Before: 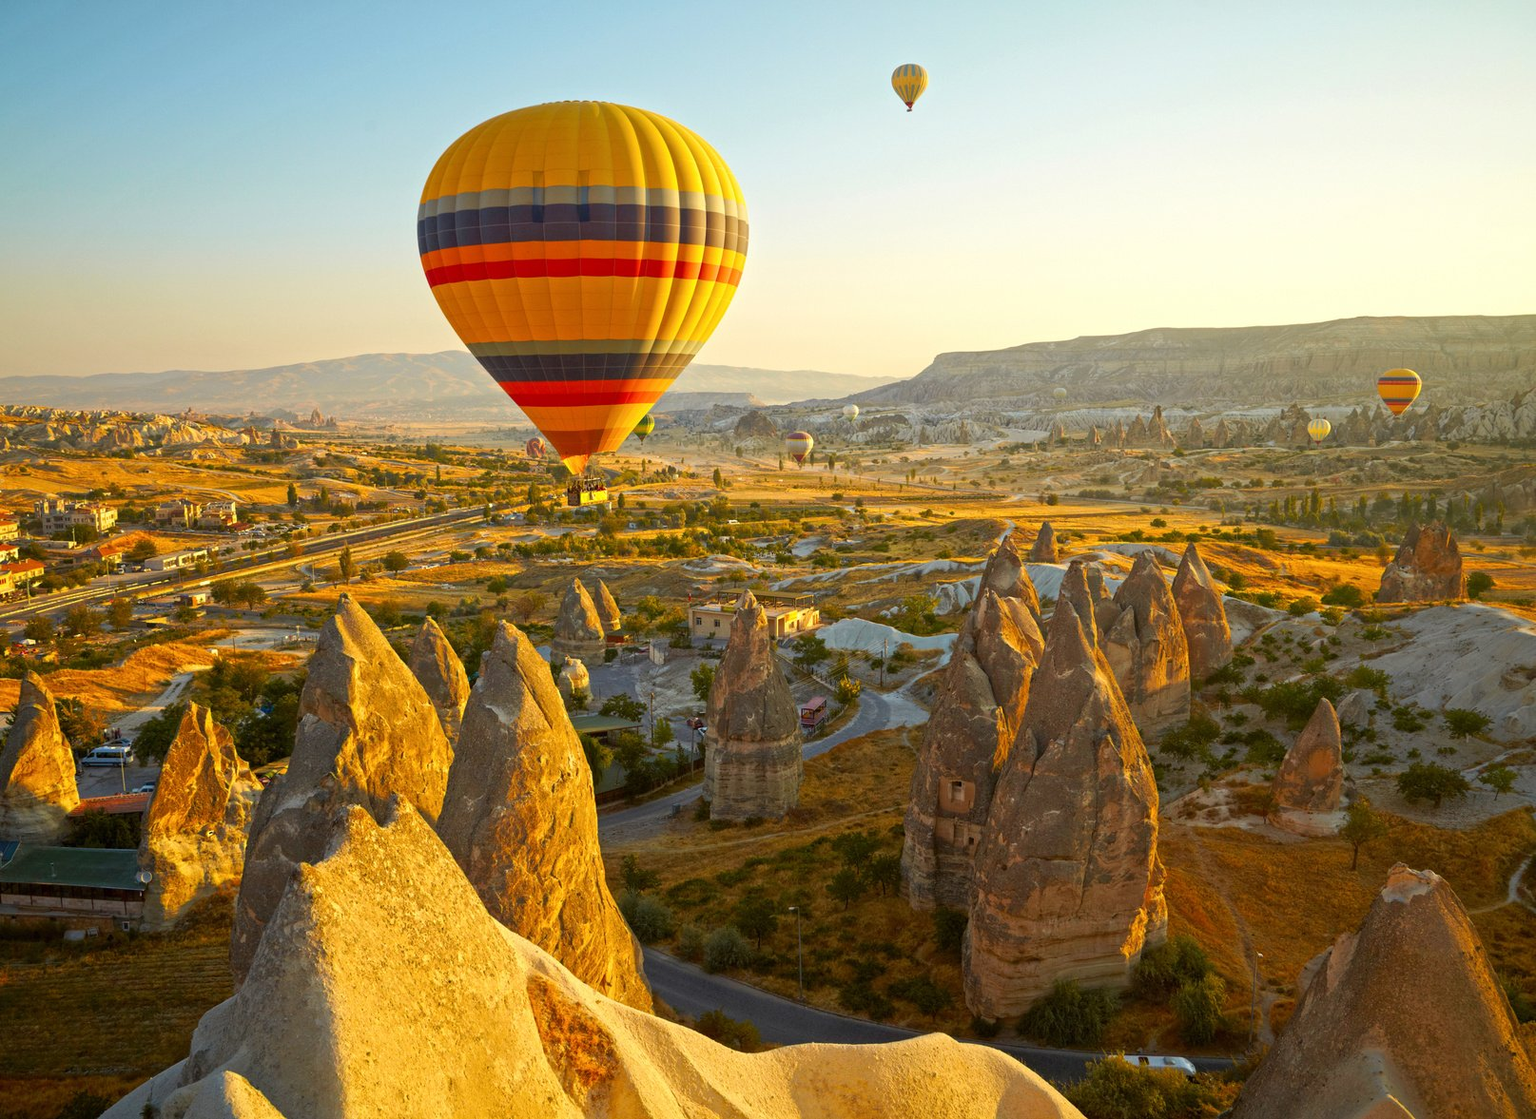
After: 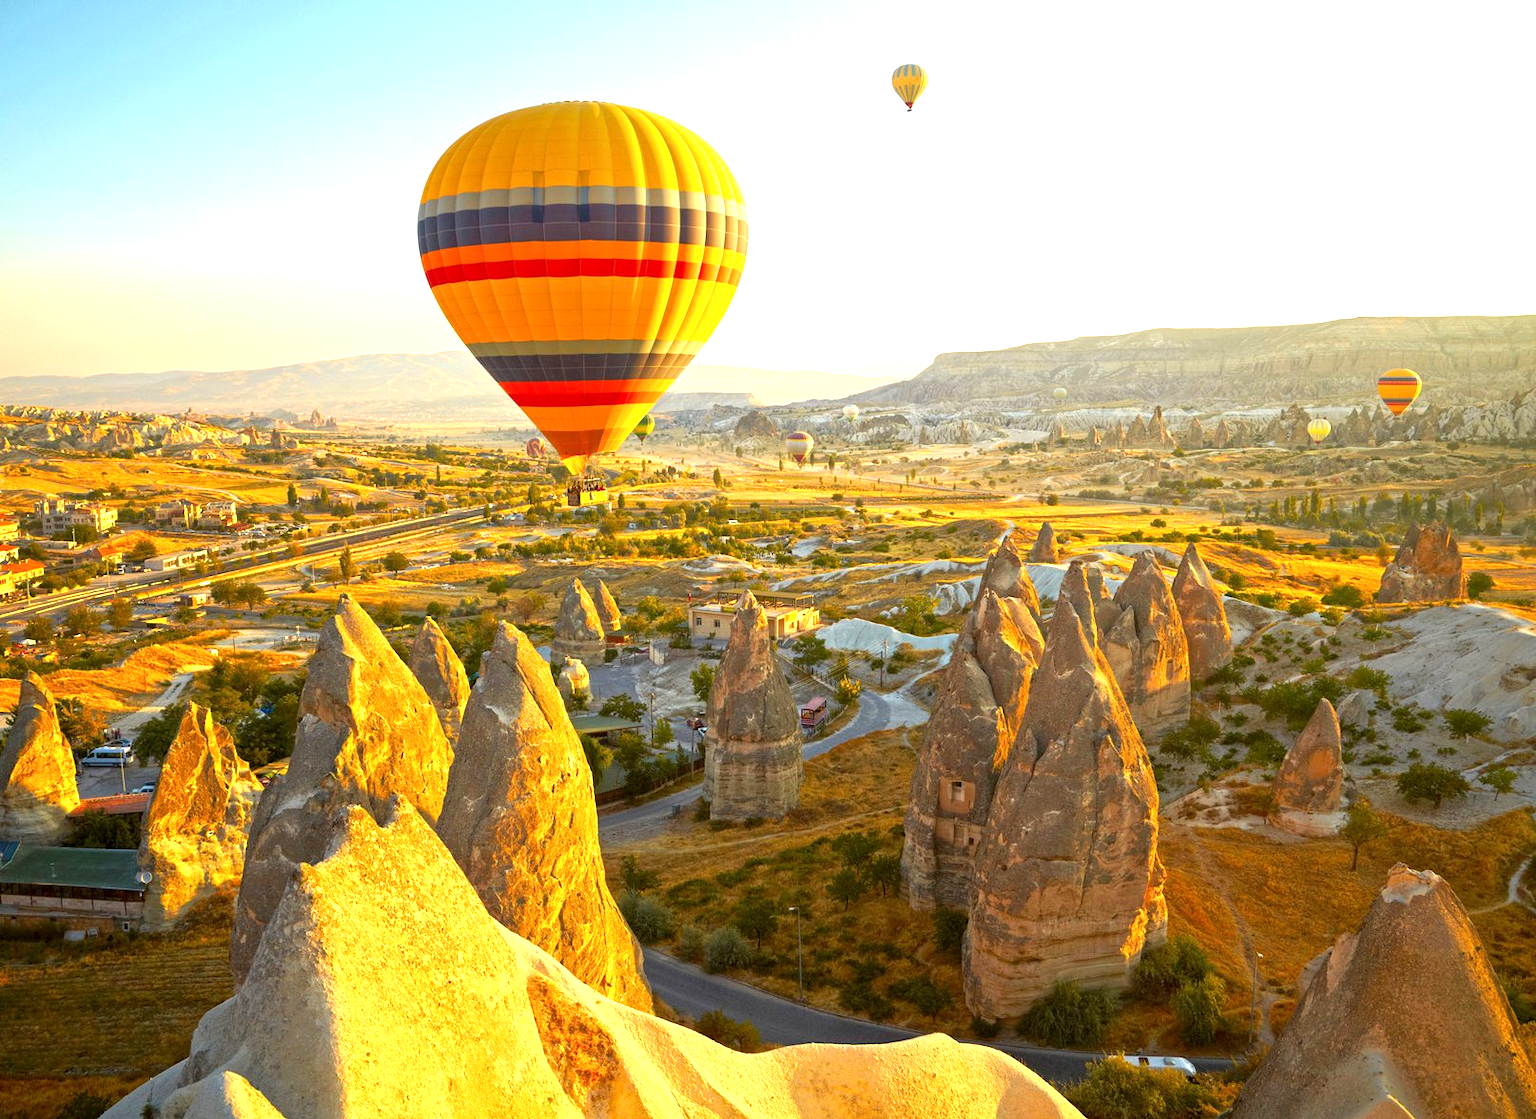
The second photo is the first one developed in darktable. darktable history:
exposure: black level correction 0.001, exposure 0.963 EV, compensate highlight preservation false
